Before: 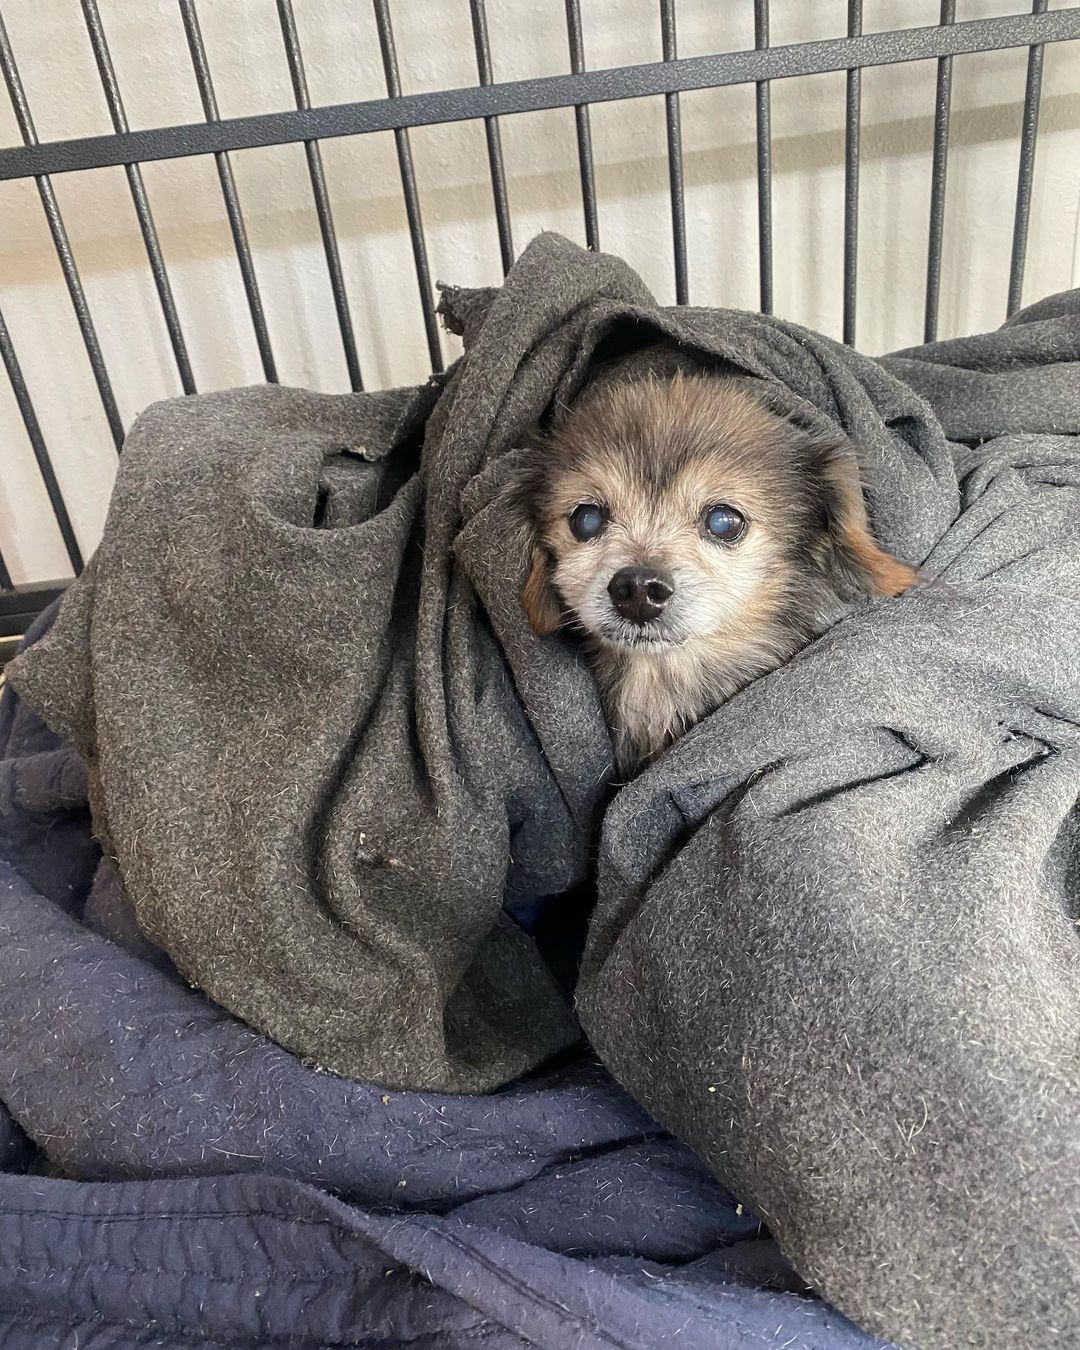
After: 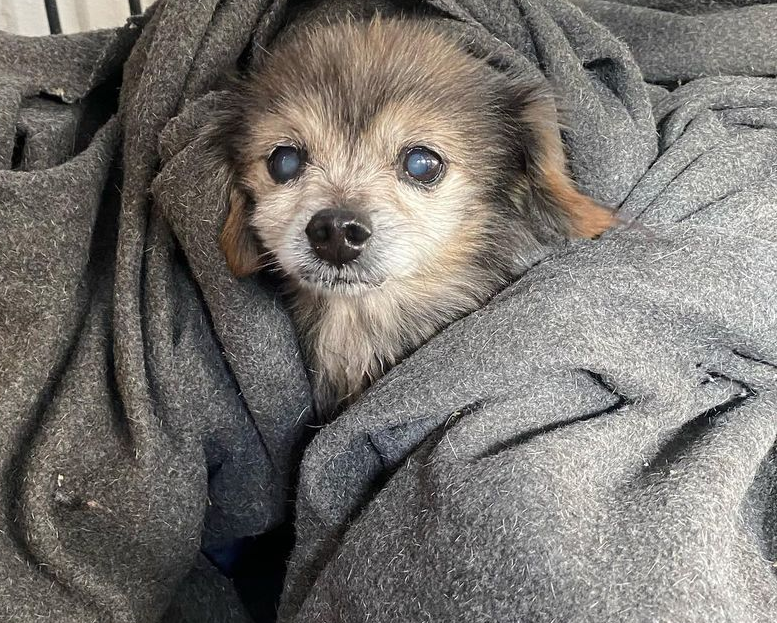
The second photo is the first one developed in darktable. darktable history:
crop and rotate: left 28.023%, top 26.622%, bottom 27.221%
